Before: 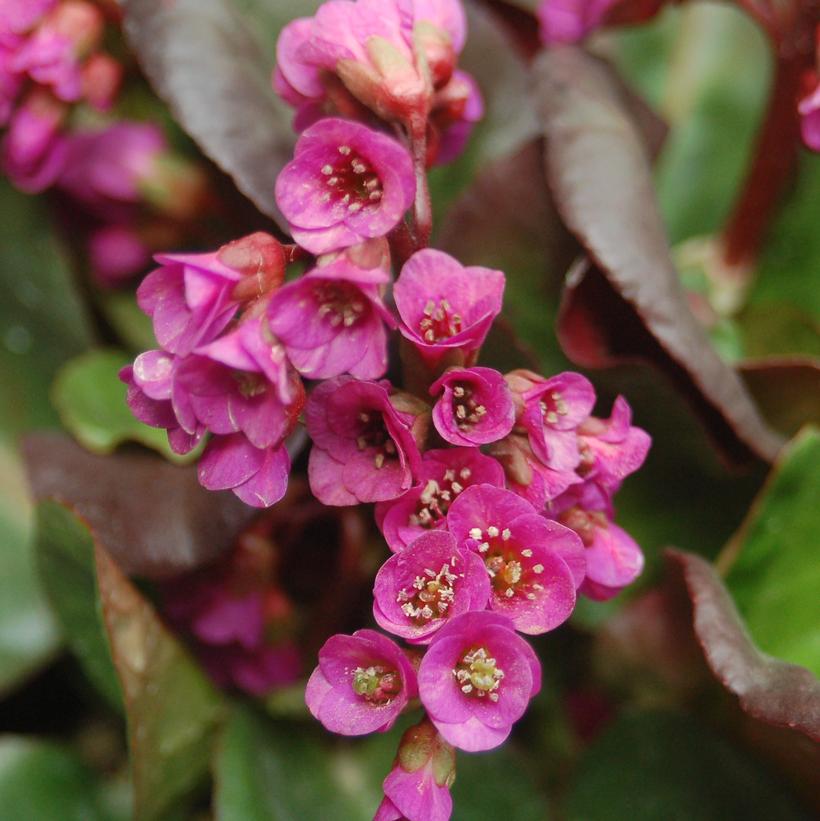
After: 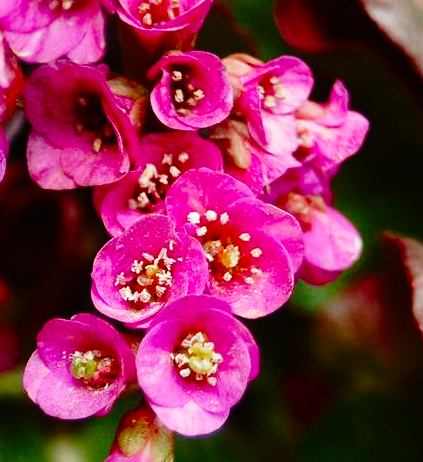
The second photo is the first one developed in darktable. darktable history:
crop: left 34.504%, top 38.501%, right 13.809%, bottom 5.155%
contrast brightness saturation: contrast 0.067, brightness -0.13, saturation 0.063
base curve: curves: ch0 [(0, 0) (0.04, 0.03) (0.133, 0.232) (0.448, 0.748) (0.843, 0.968) (1, 1)], preserve colors none
